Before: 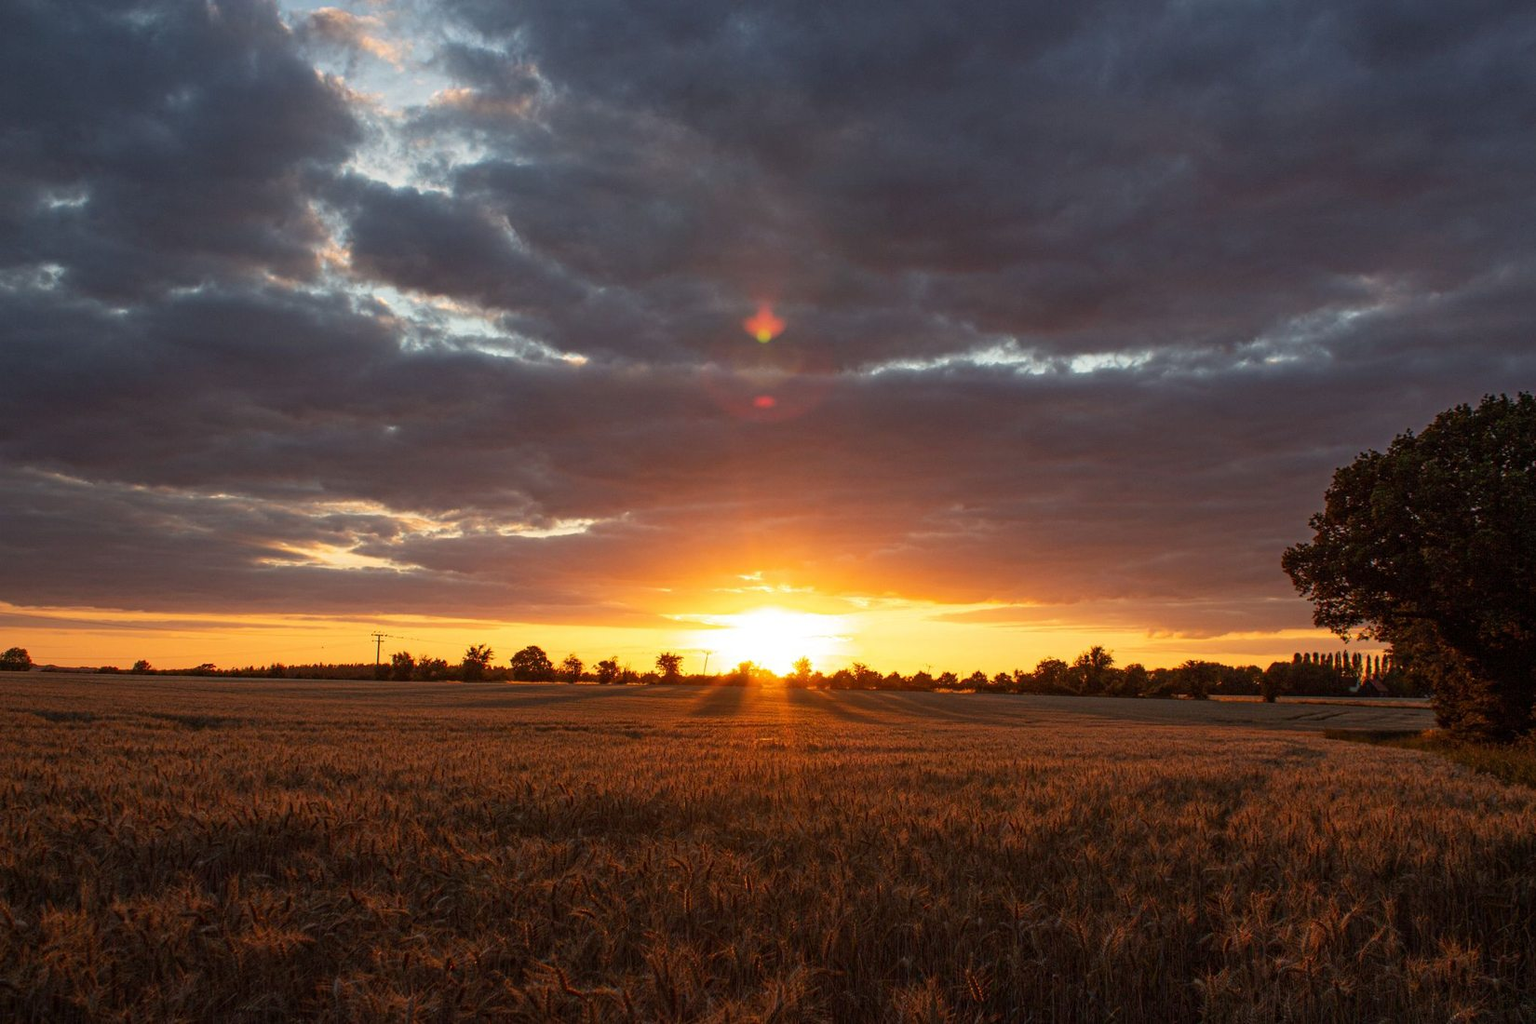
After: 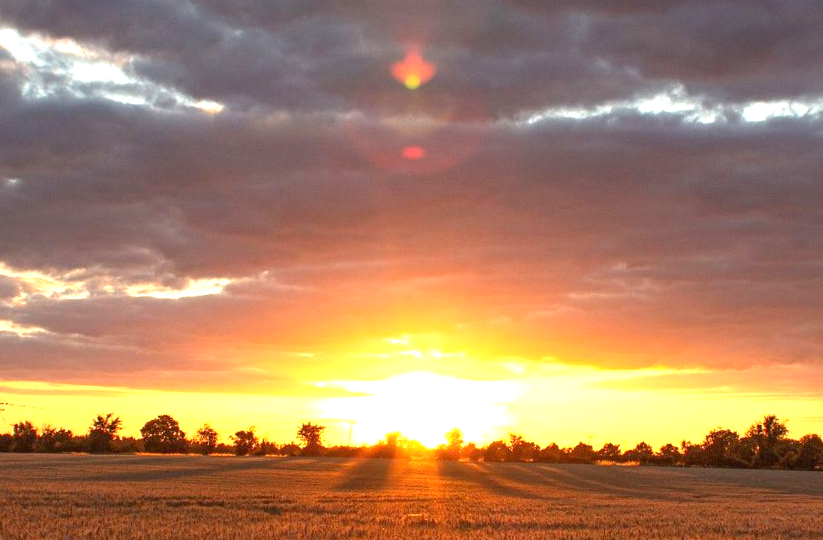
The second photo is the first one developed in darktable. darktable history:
crop: left 24.736%, top 25.439%, right 25.347%, bottom 25.426%
exposure: exposure 0.948 EV, compensate exposure bias true, compensate highlight preservation false
